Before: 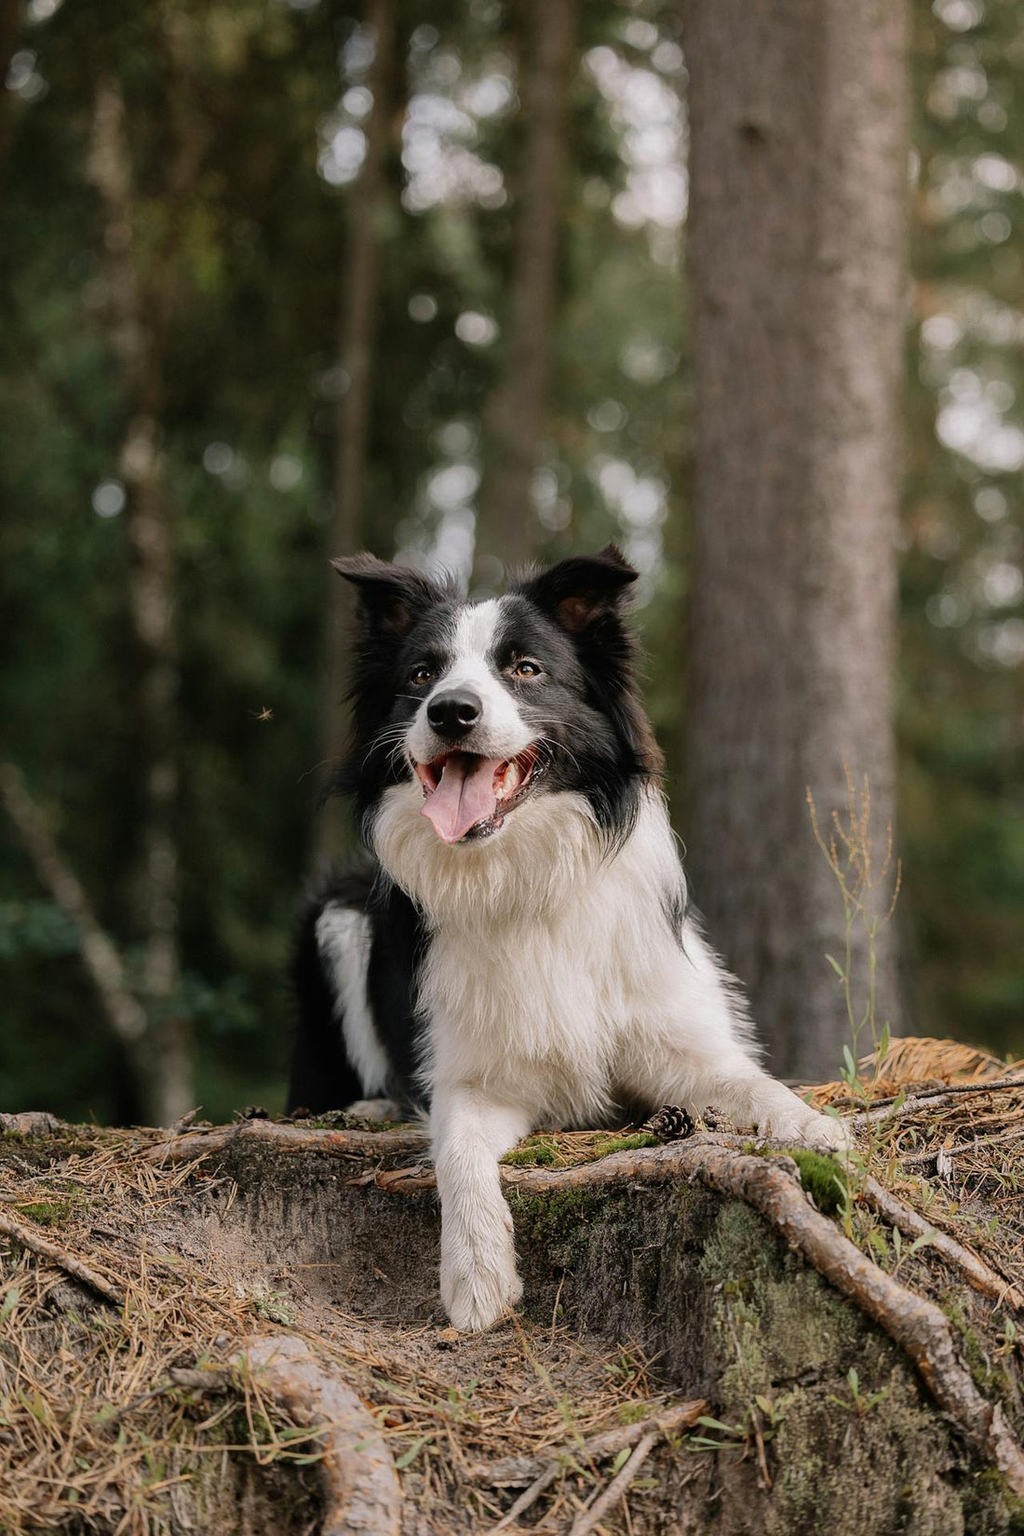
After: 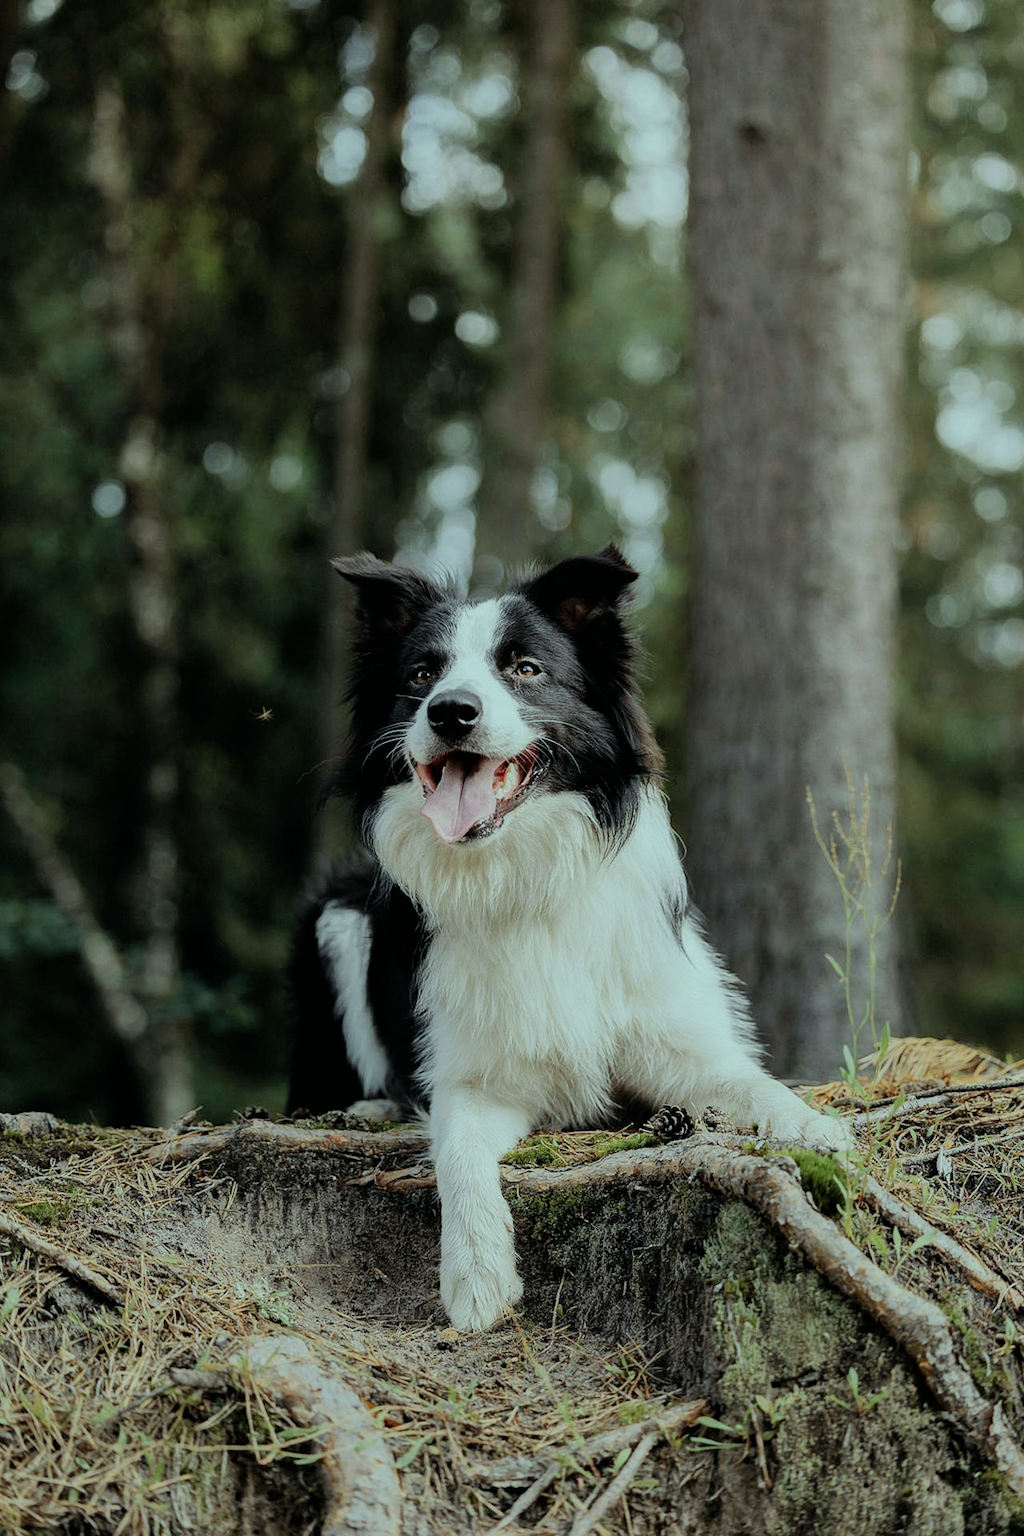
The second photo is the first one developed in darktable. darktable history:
filmic rgb: black relative exposure -7.65 EV, white relative exposure 4.56 EV, hardness 3.61
color balance: mode lift, gamma, gain (sRGB), lift [0.997, 0.979, 1.021, 1.011], gamma [1, 1.084, 0.916, 0.998], gain [1, 0.87, 1.13, 1.101], contrast 4.55%, contrast fulcrum 38.24%, output saturation 104.09%
